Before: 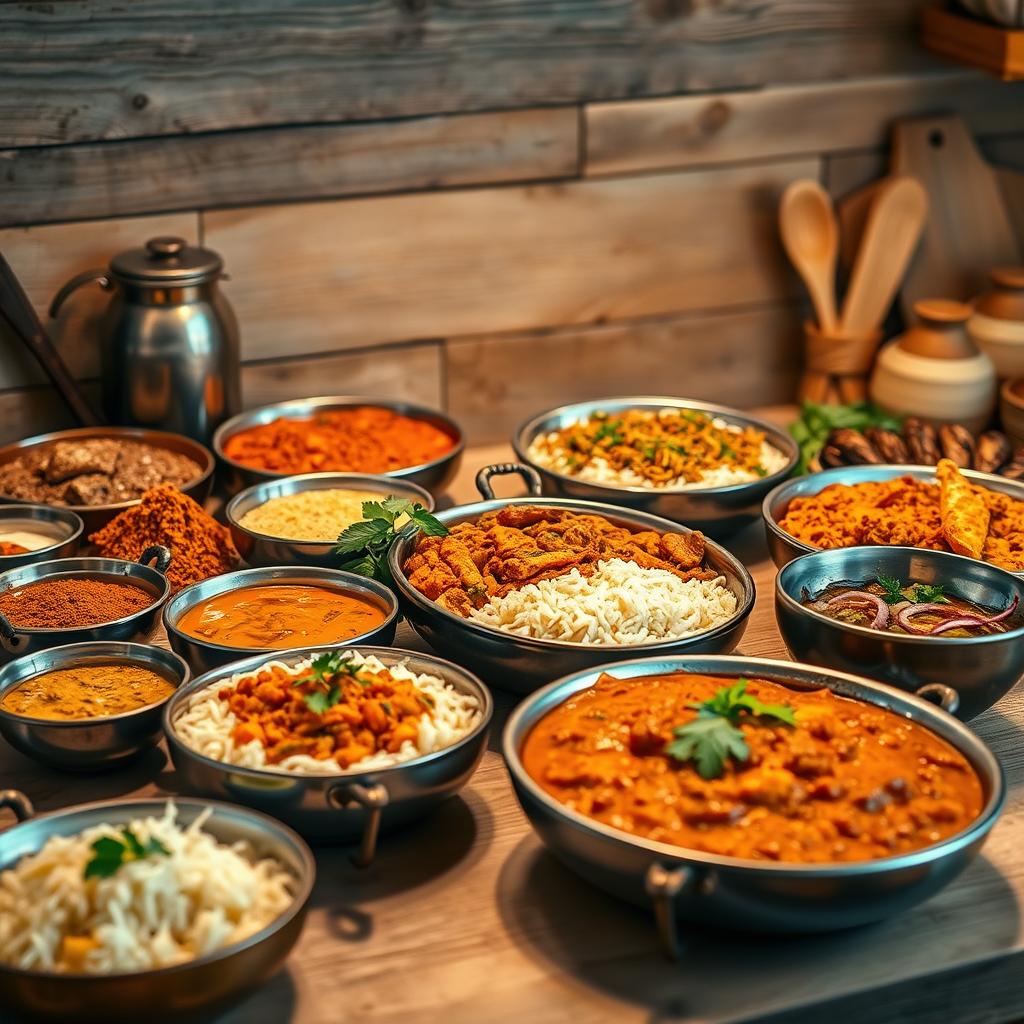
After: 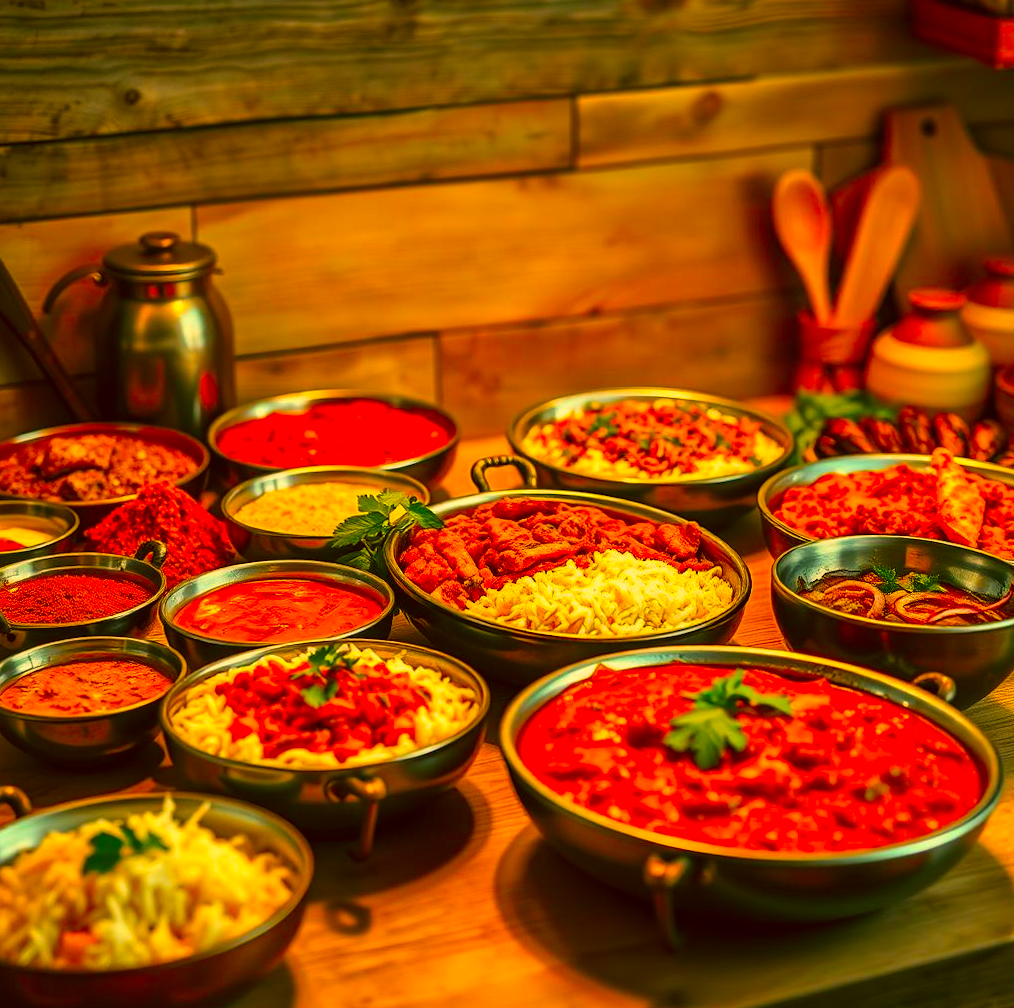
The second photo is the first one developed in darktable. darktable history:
color correction: highlights a* 10.44, highlights b* 30.04, shadows a* 2.73, shadows b* 17.51, saturation 1.72
rotate and perspective: rotation -0.45°, automatic cropping original format, crop left 0.008, crop right 0.992, crop top 0.012, crop bottom 0.988
